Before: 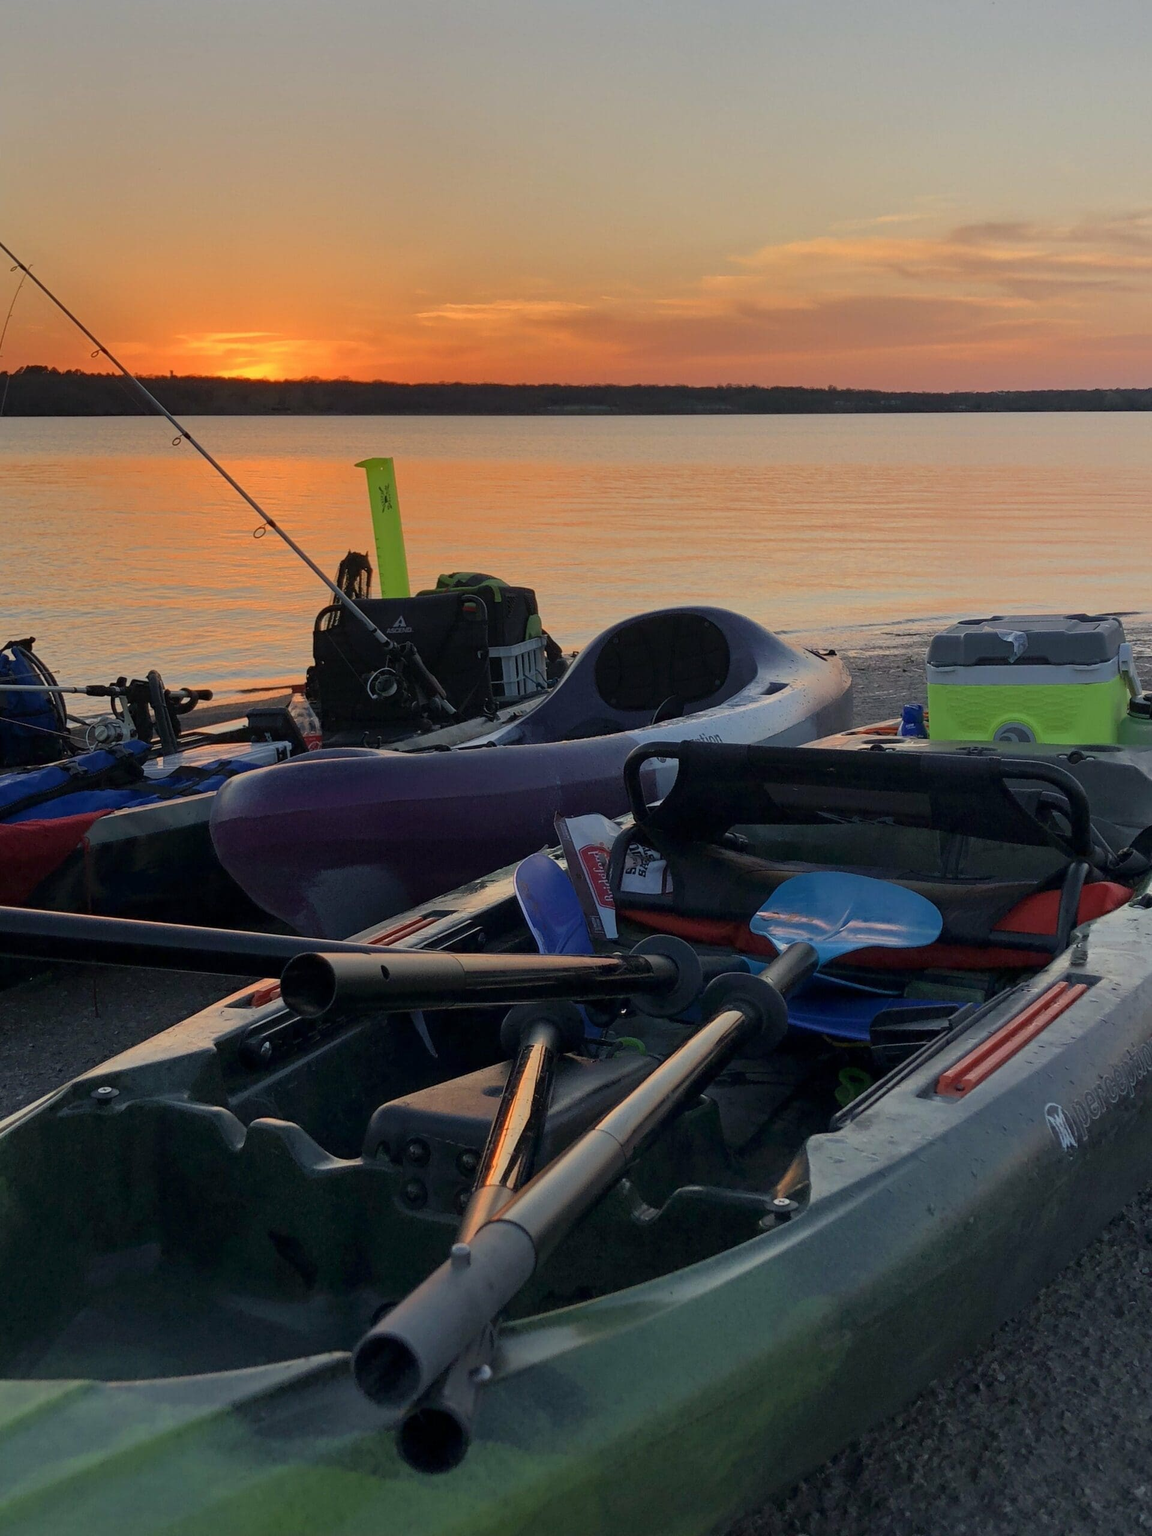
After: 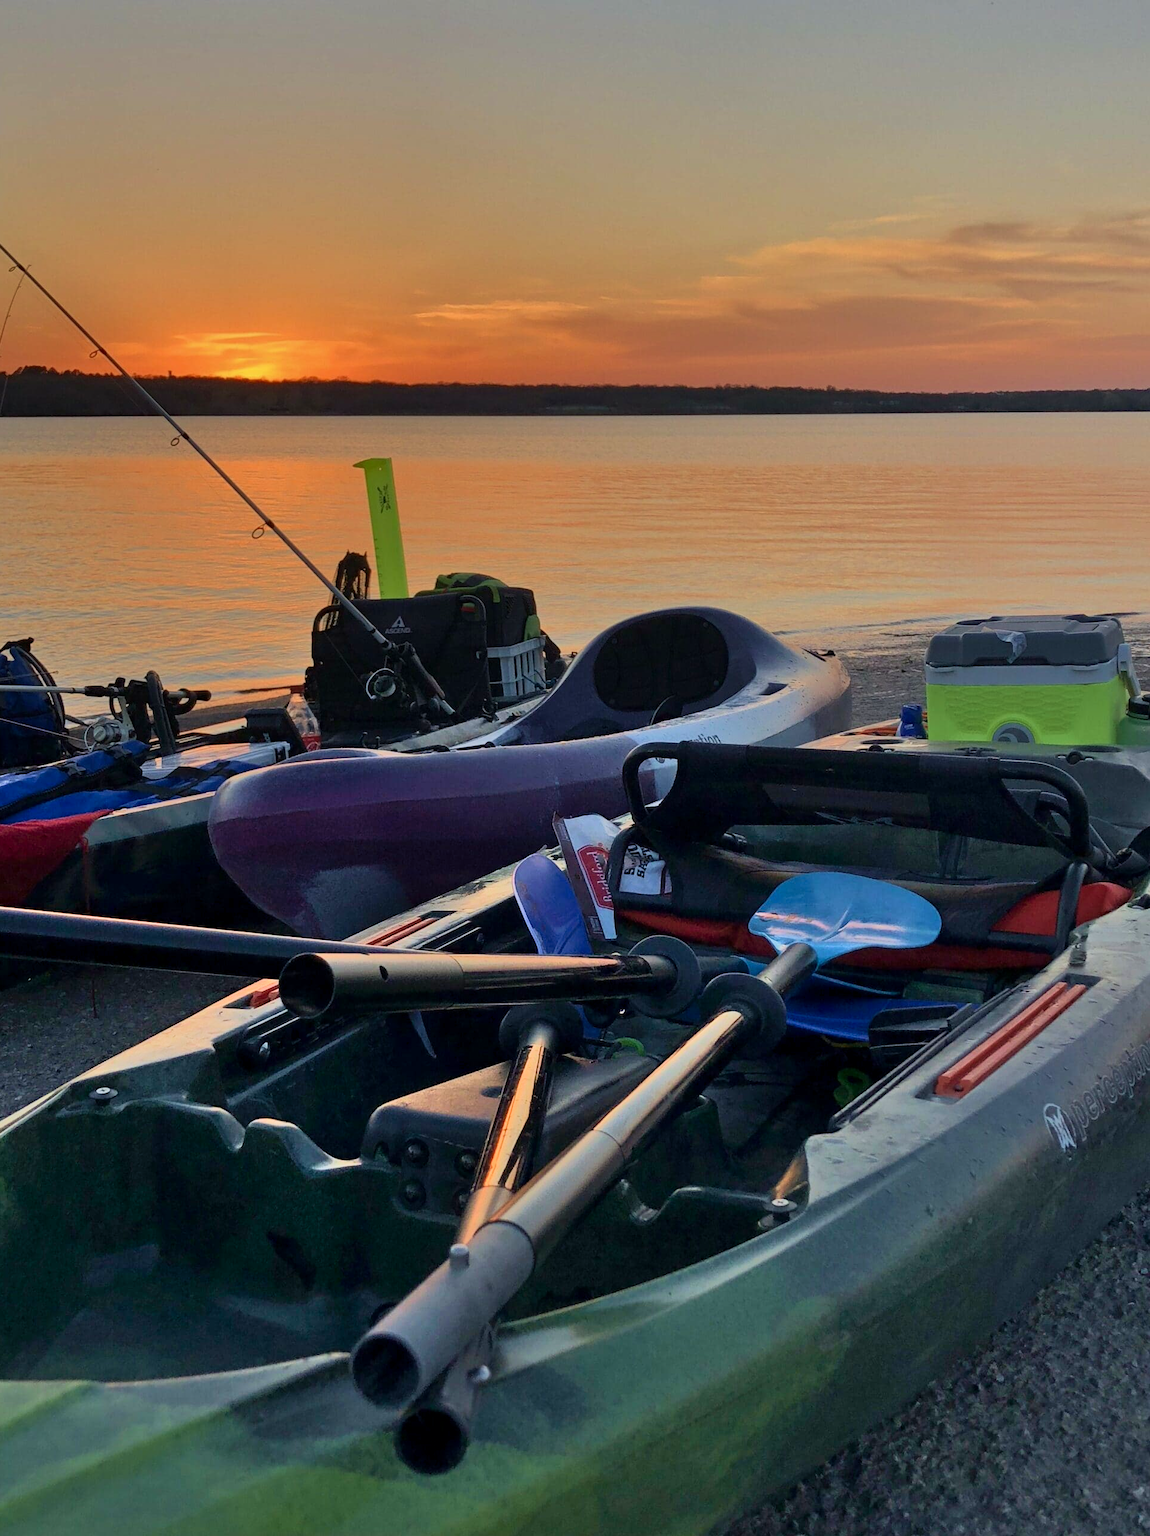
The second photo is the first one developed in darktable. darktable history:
velvia: on, module defaults
shadows and highlights: shadows 52.44, soften with gaussian
contrast brightness saturation: contrast 0.033, brightness -0.045
exposure: black level correction 0.001, compensate exposure bias true, compensate highlight preservation false
crop: left 0.19%
